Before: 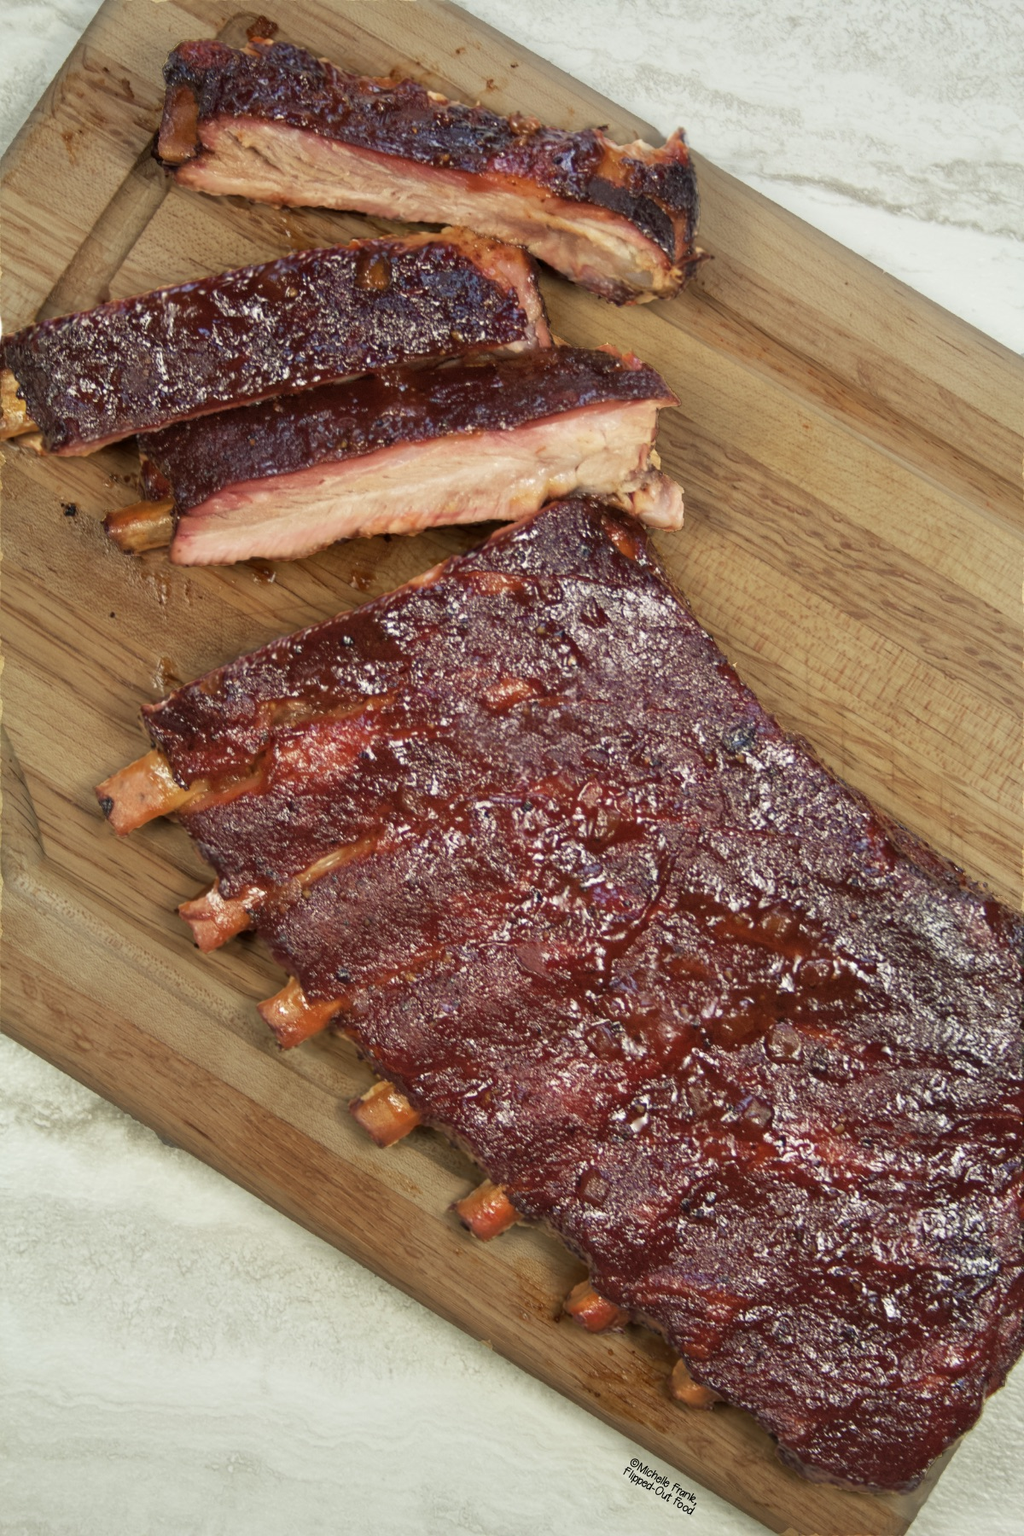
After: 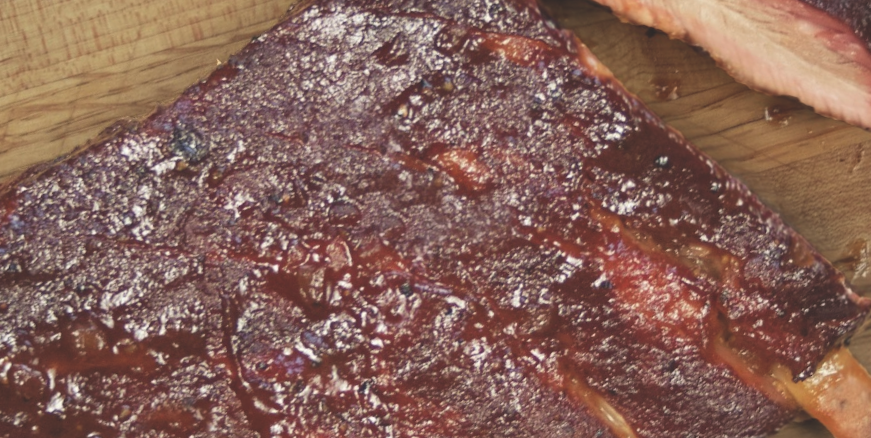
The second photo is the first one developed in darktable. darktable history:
exposure: black level correction -0.023, exposure -0.039 EV, compensate highlight preservation false
crop and rotate: angle 16.12°, top 30.835%, bottom 35.653%
